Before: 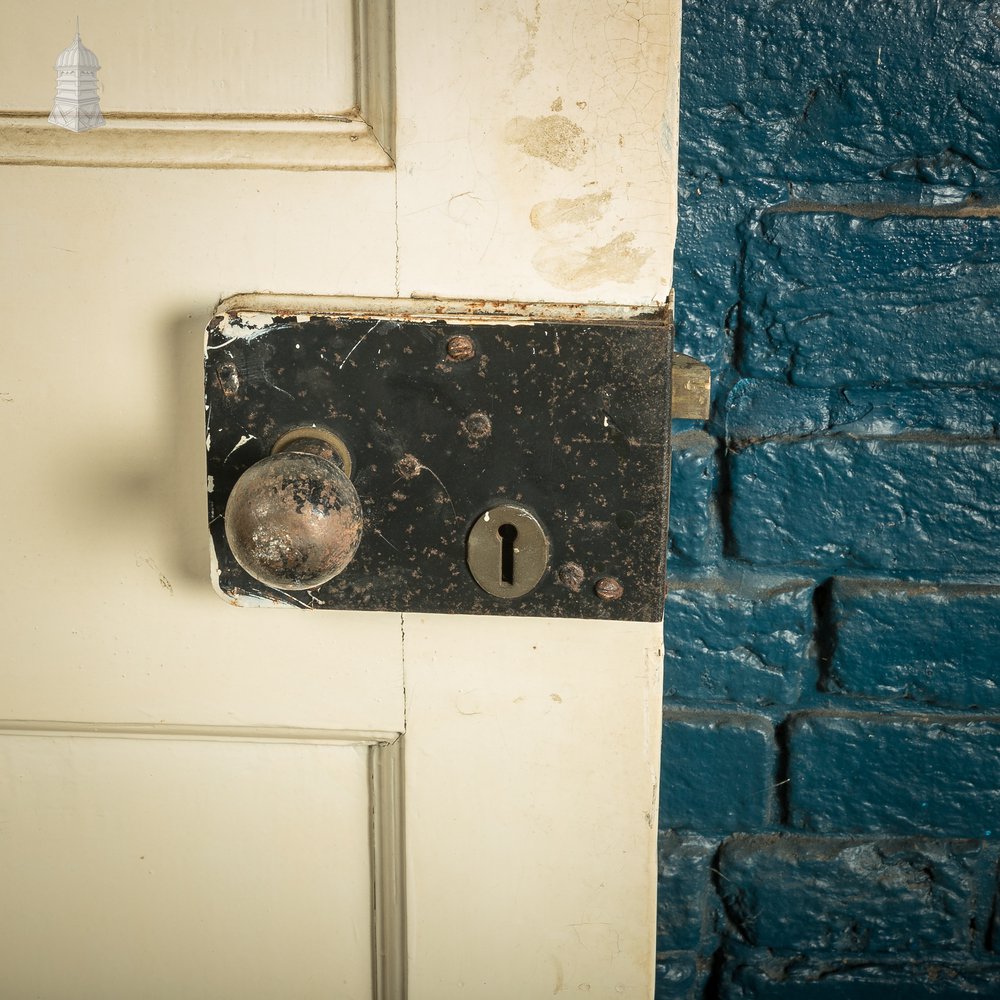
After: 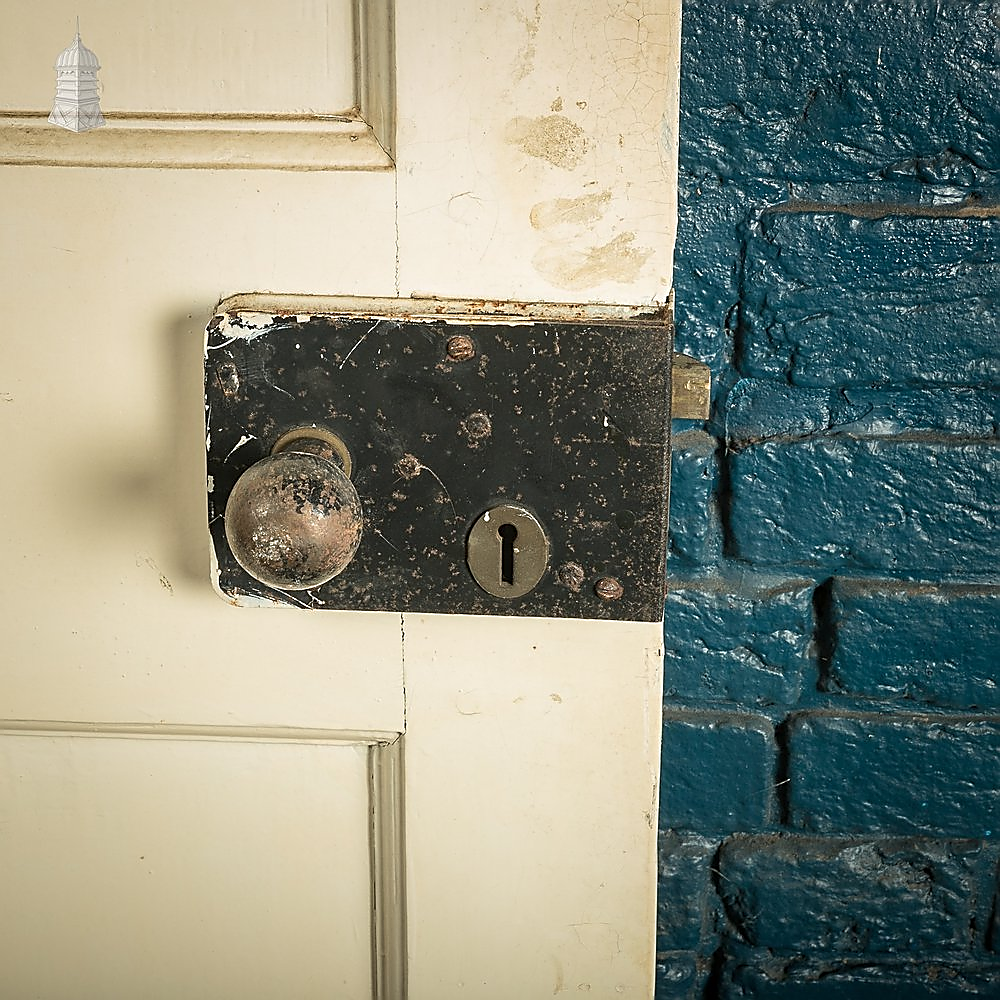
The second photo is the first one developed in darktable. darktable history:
sharpen: radius 1.402, amount 1.251, threshold 0.806
